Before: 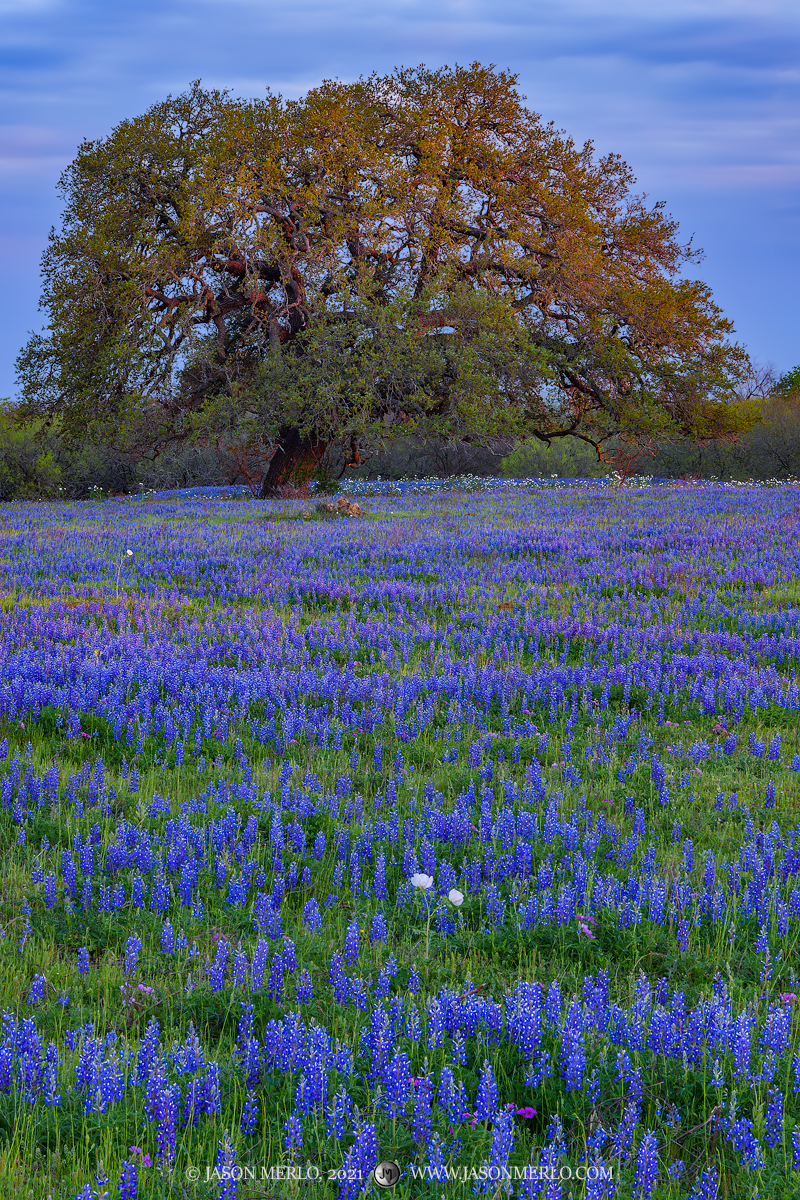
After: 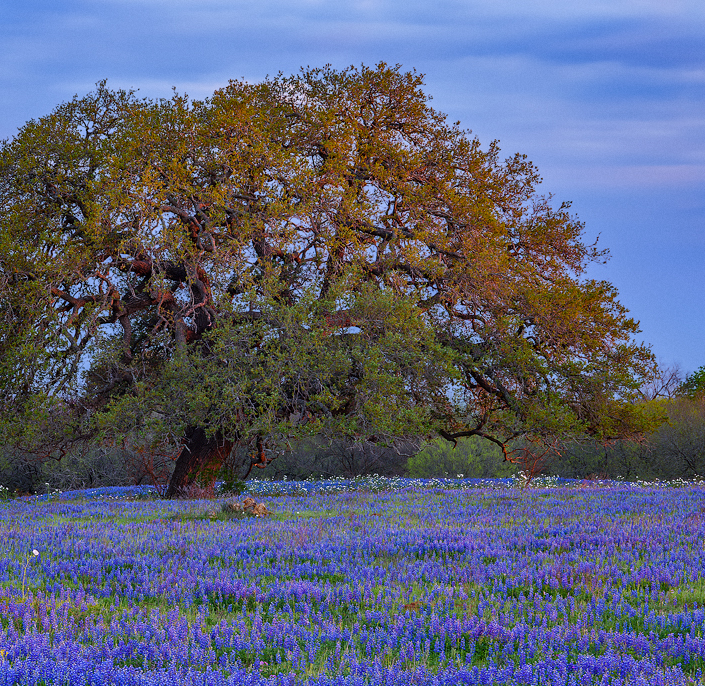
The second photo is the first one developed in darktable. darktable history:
crop and rotate: left 11.812%, bottom 42.776%
grain: coarseness 14.57 ISO, strength 8.8%
